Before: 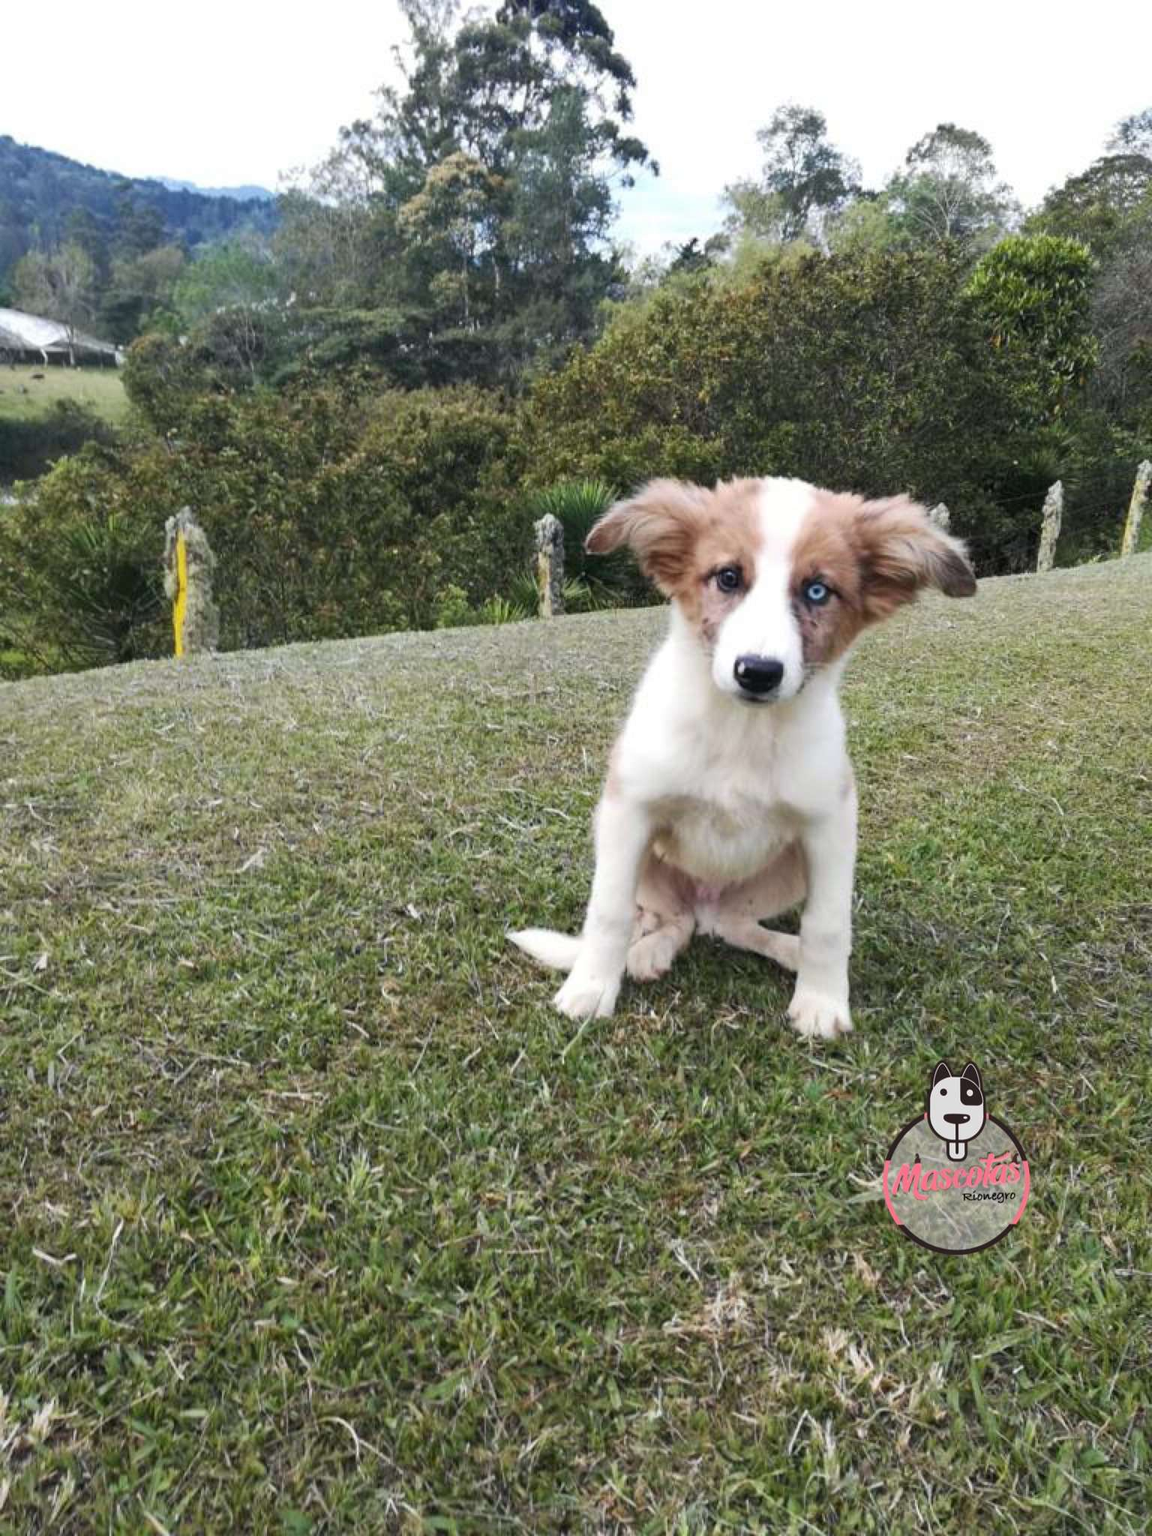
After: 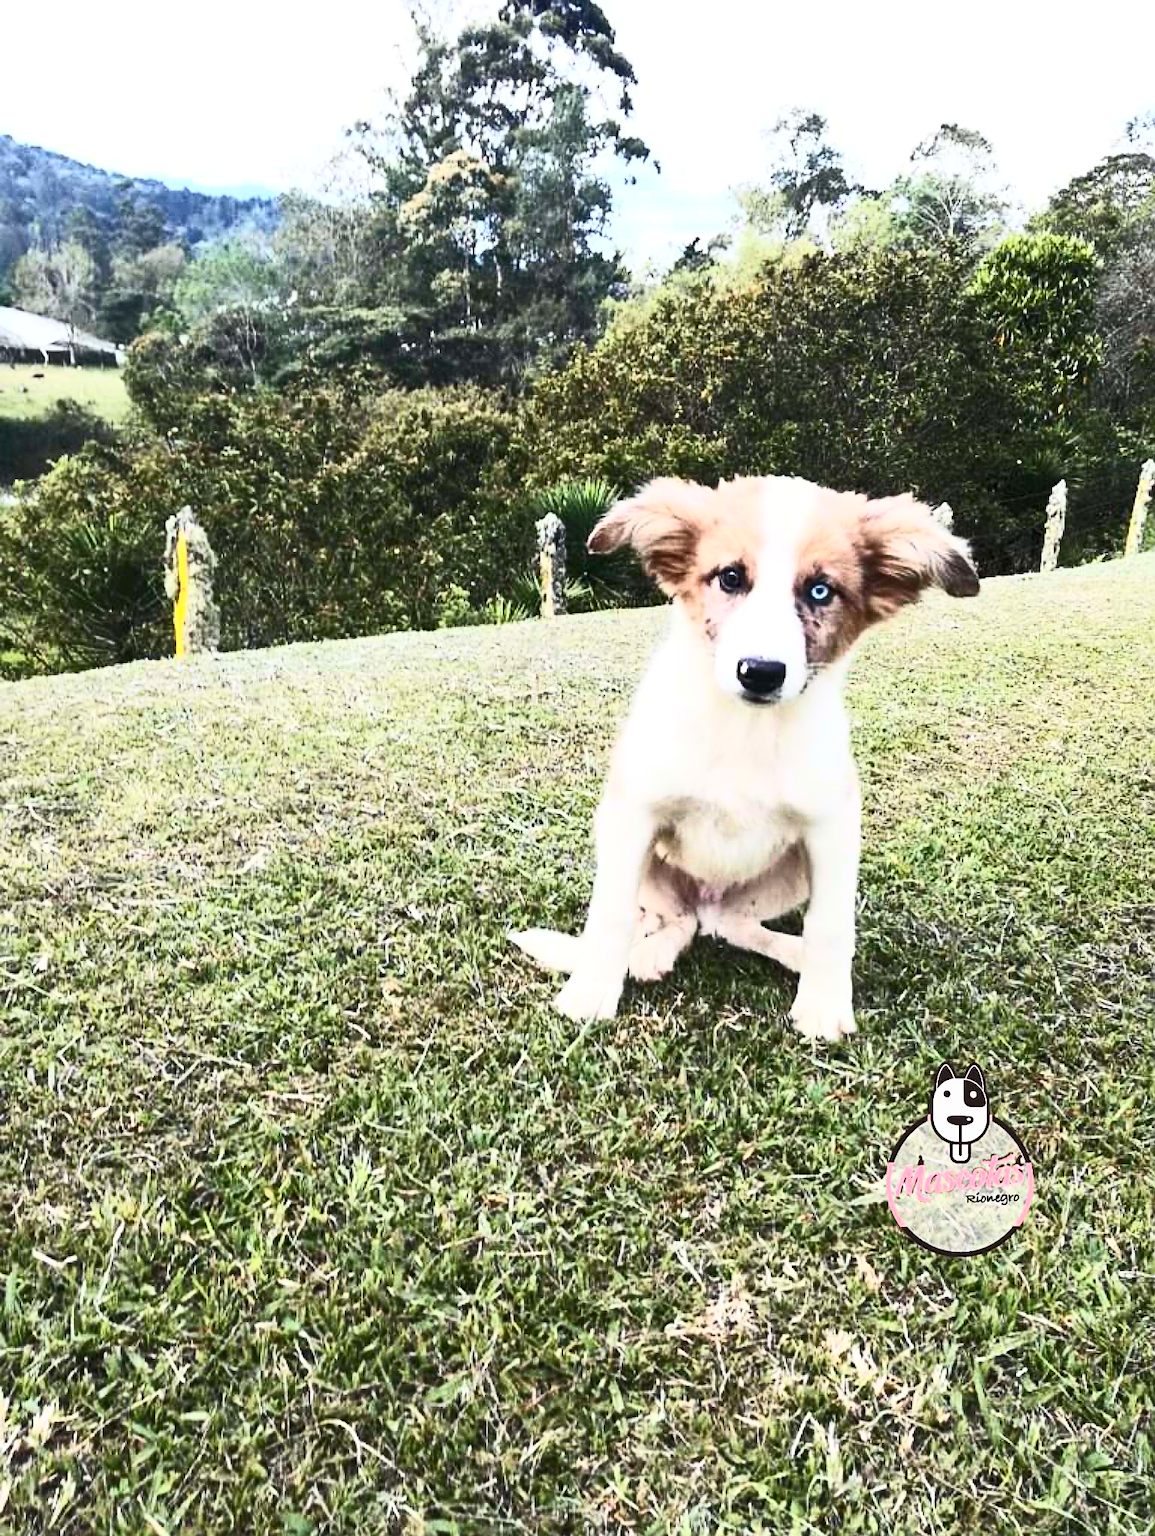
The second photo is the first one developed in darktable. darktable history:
exposure: exposure 0.128 EV, compensate highlight preservation false
crop: top 0.186%, bottom 0.136%
contrast brightness saturation: contrast 0.633, brightness 0.344, saturation 0.143
sharpen: on, module defaults
